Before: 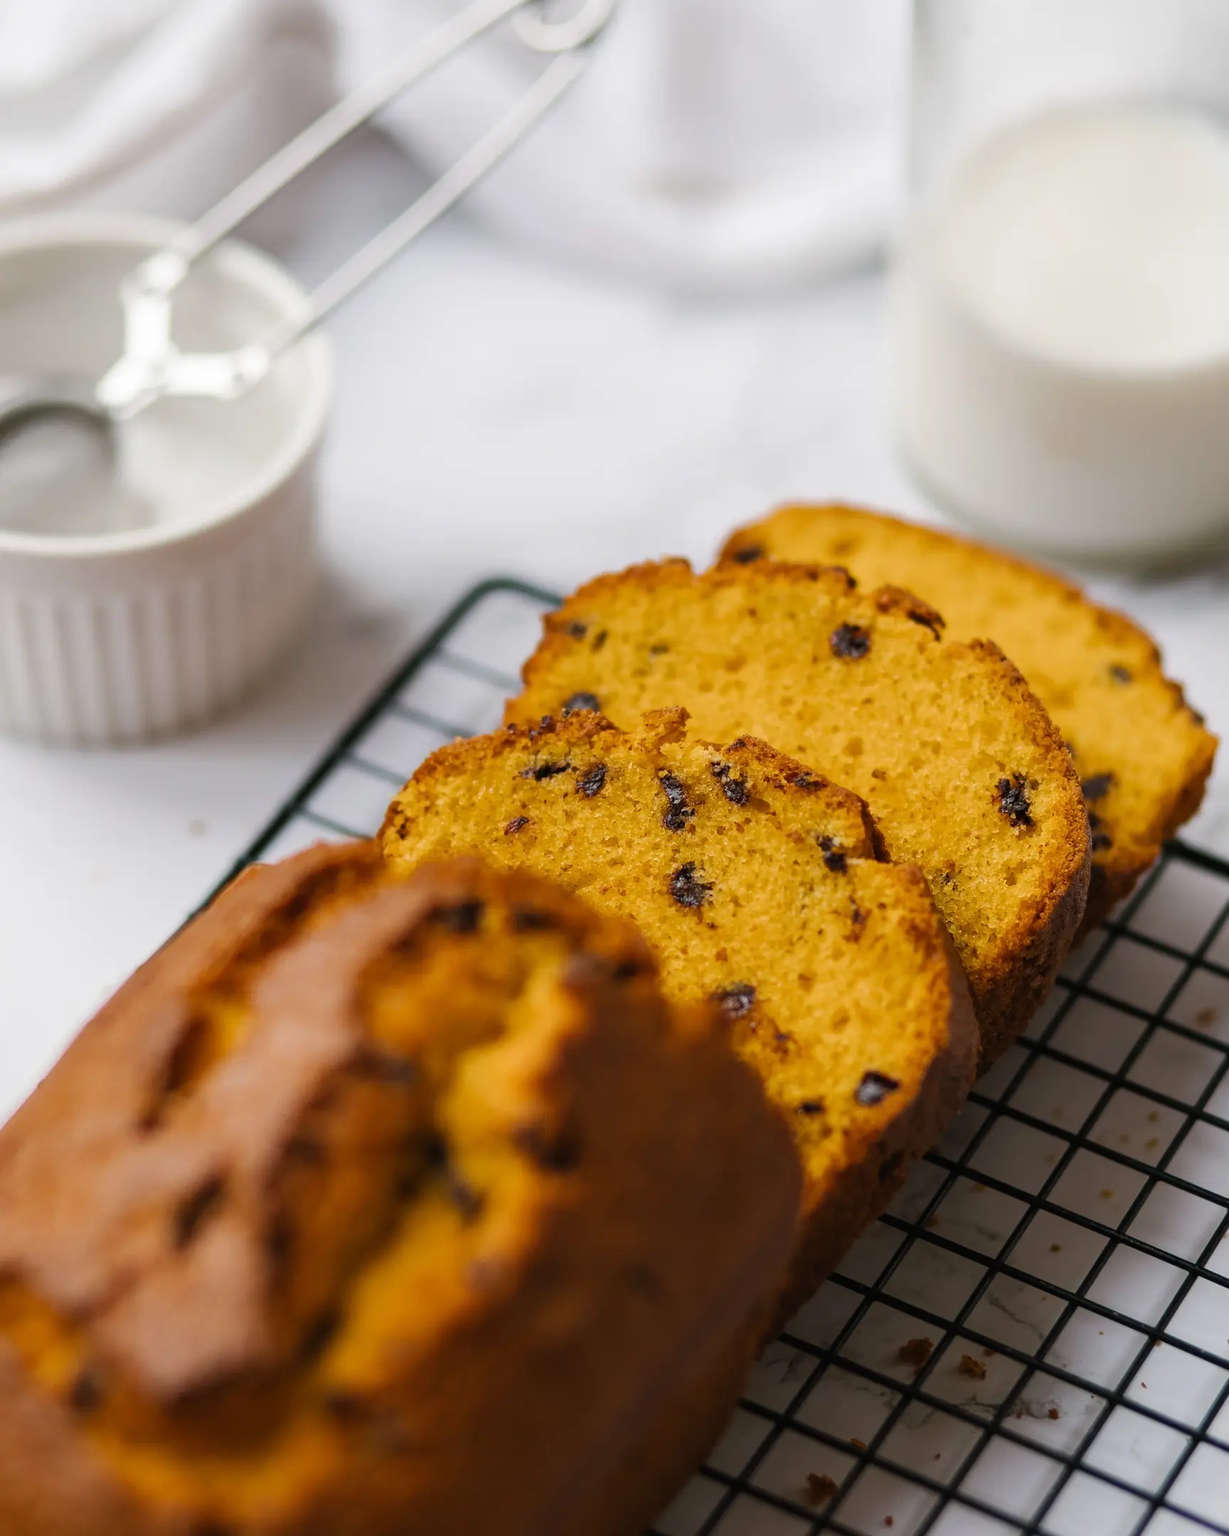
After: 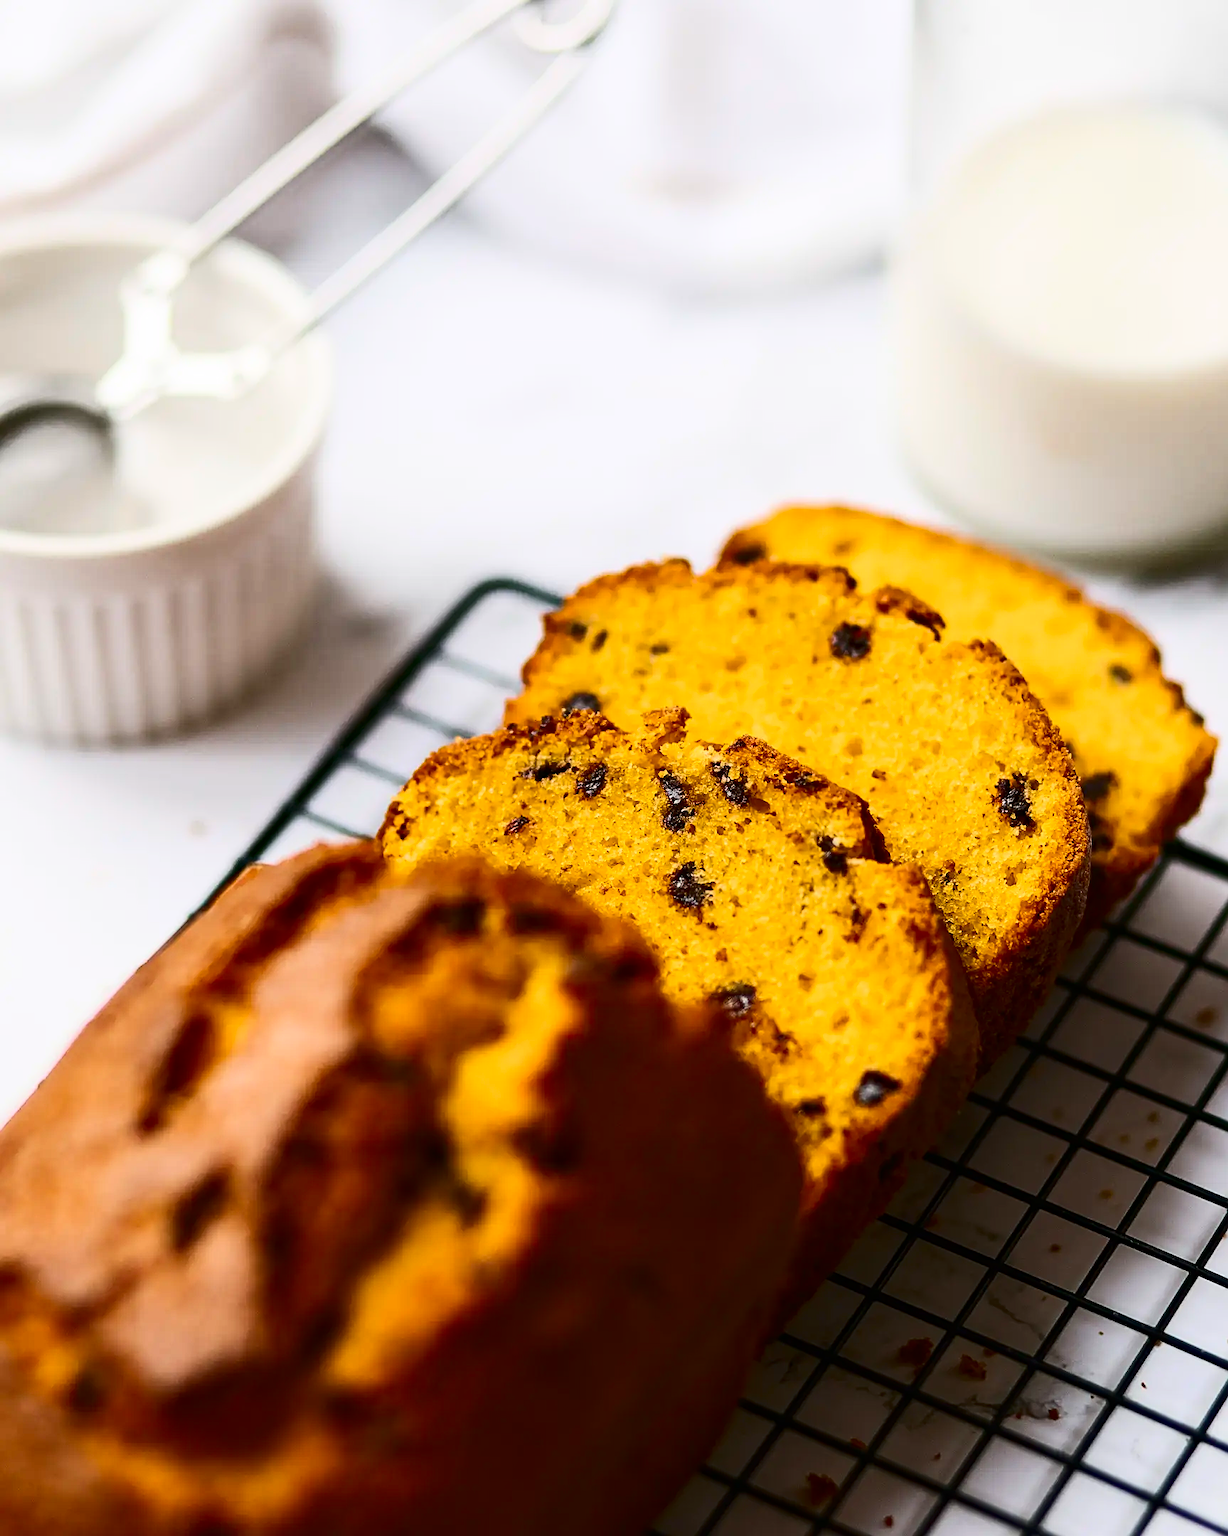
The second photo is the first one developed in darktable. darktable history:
sharpen: on, module defaults
contrast brightness saturation: contrast 0.396, brightness 0.055, saturation 0.256
haze removal: strength 0.09, adaptive false
exposure: exposure -0.022 EV, compensate exposure bias true, compensate highlight preservation false
